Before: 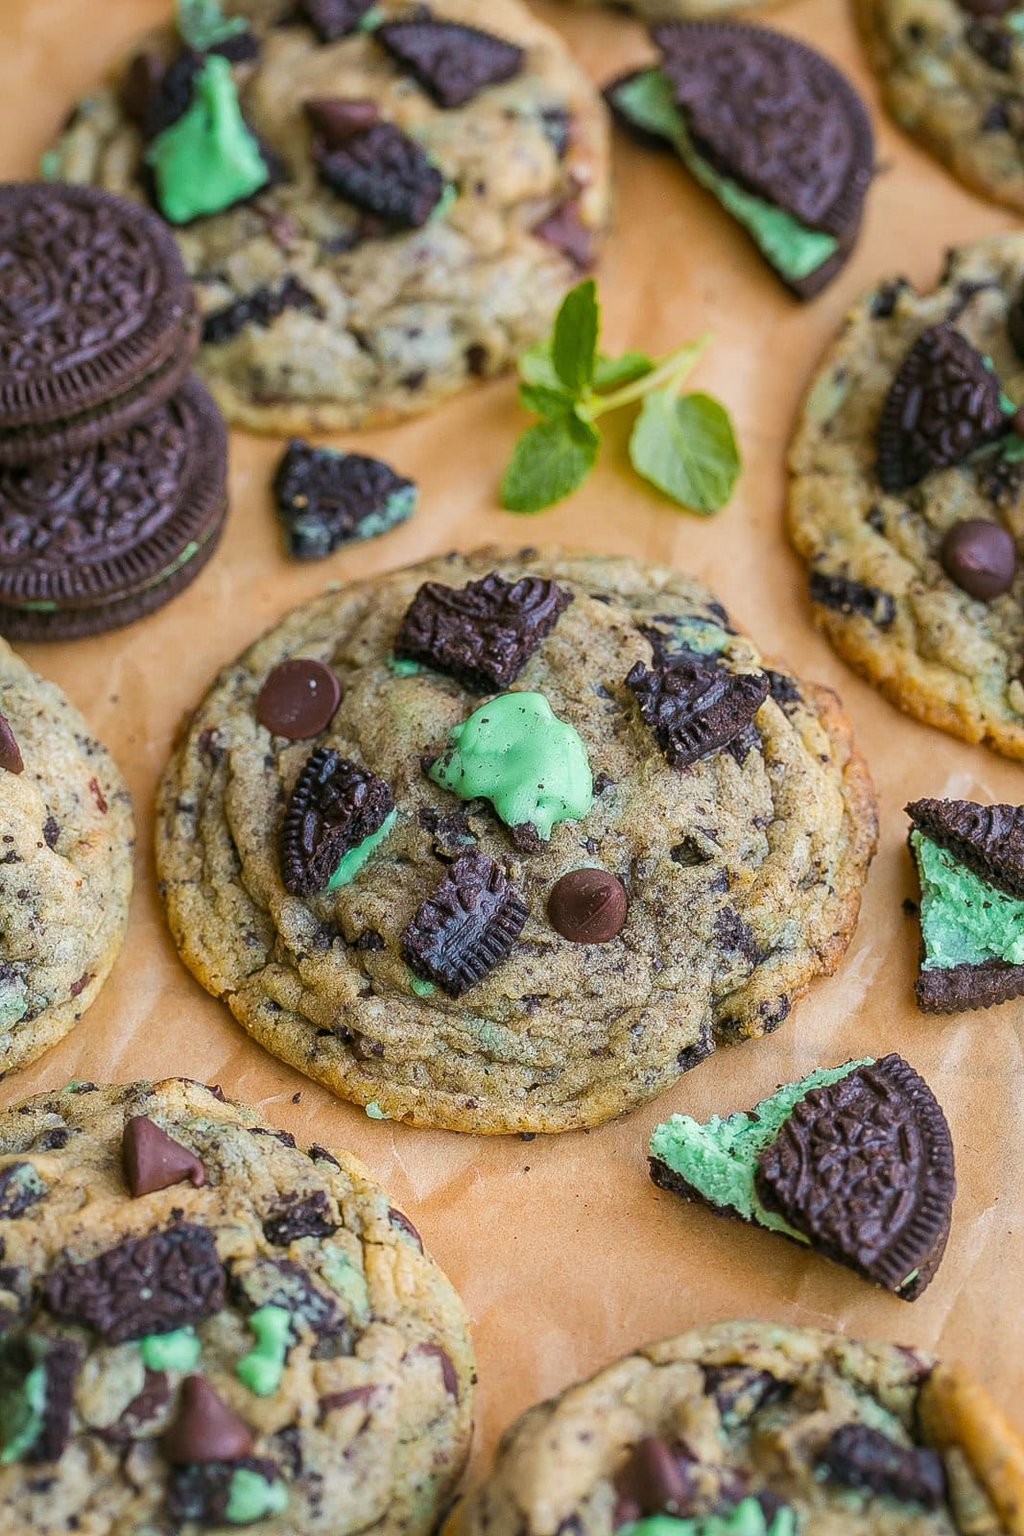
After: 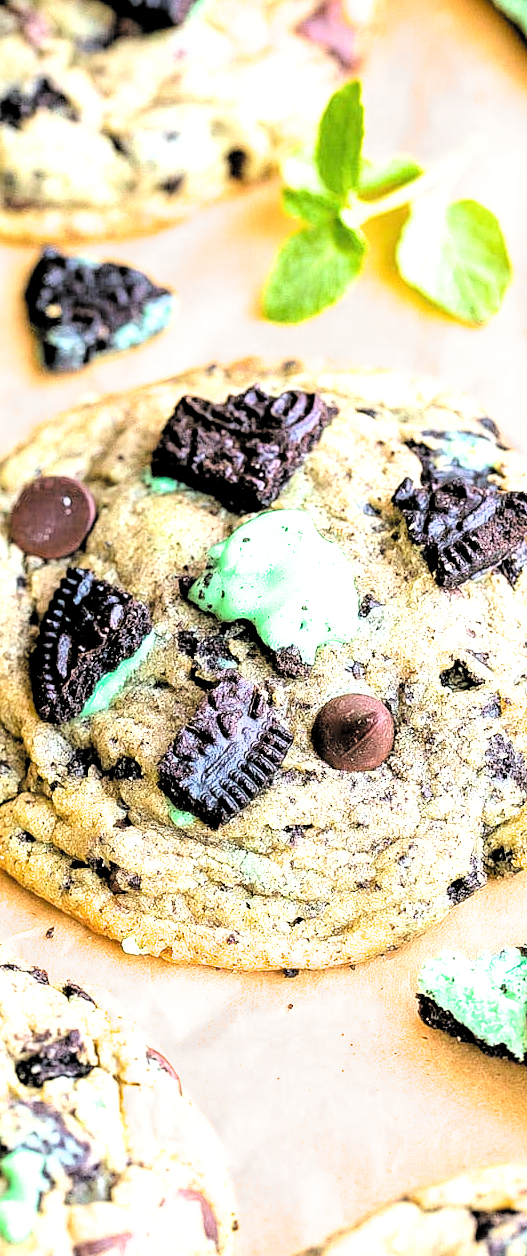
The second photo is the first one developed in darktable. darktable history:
filmic rgb: middle gray luminance 13.55%, black relative exposure -1.97 EV, white relative exposure 3.1 EV, threshold 6 EV, target black luminance 0%, hardness 1.79, latitude 59.23%, contrast 1.728, highlights saturation mix 5%, shadows ↔ highlights balance -37.52%, add noise in highlights 0, color science v3 (2019), use custom middle-gray values true, iterations of high-quality reconstruction 0, contrast in highlights soft, enable highlight reconstruction true
crop and rotate: angle 0.02°, left 24.353%, top 13.219%, right 26.156%, bottom 8.224%
exposure: black level correction 0, exposure 1.2 EV, compensate highlight preservation false
